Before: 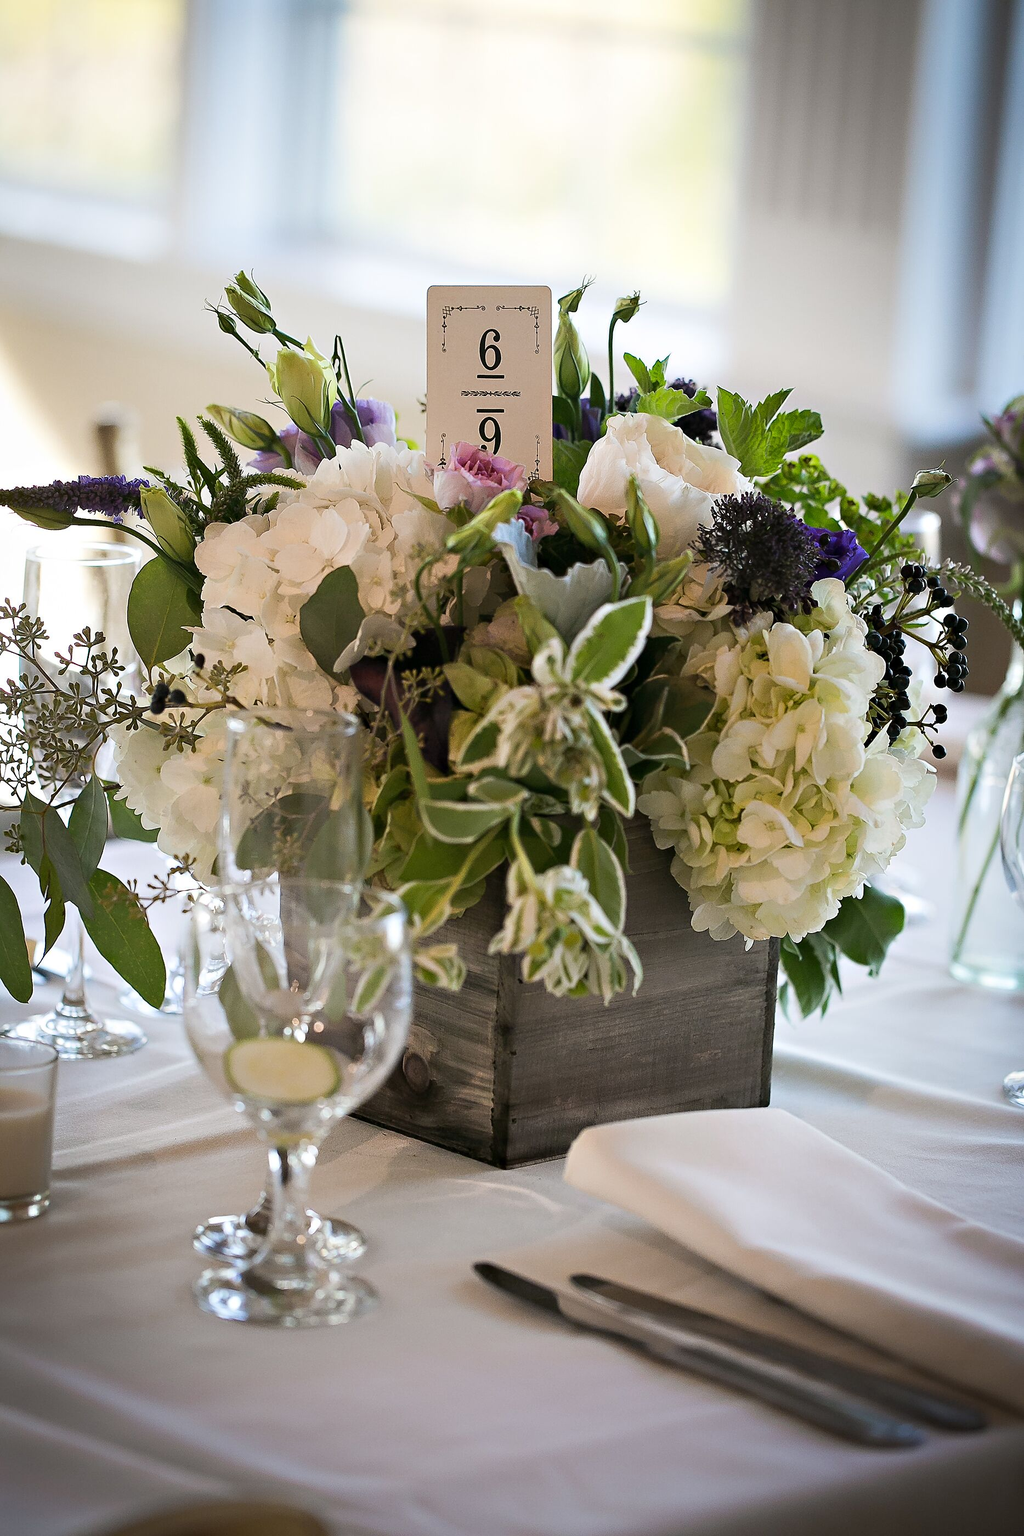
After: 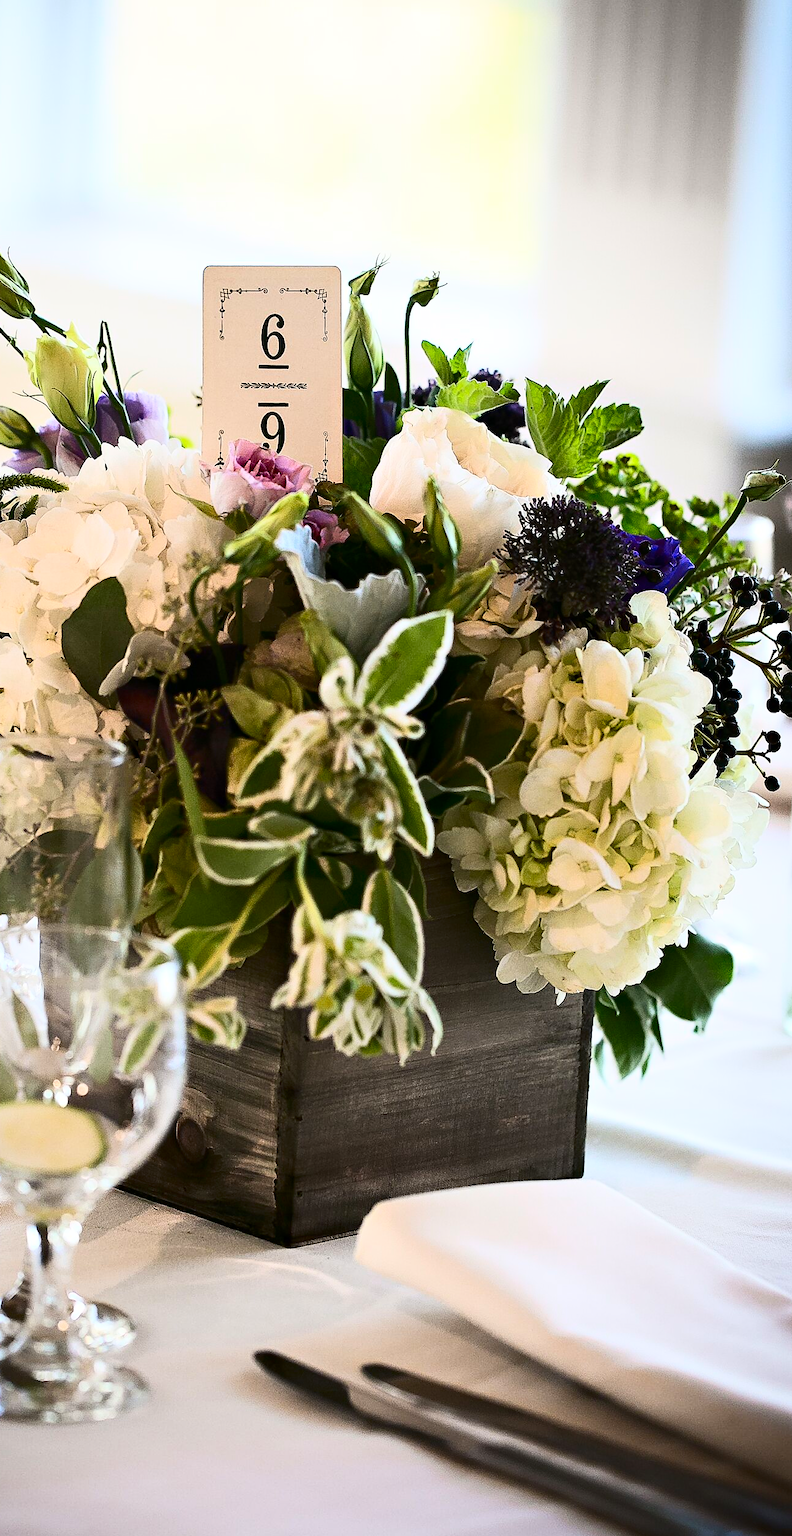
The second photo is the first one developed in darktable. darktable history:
crop and rotate: left 23.926%, top 3.049%, right 6.421%, bottom 6.94%
contrast brightness saturation: contrast 0.409, brightness 0.106, saturation 0.207
